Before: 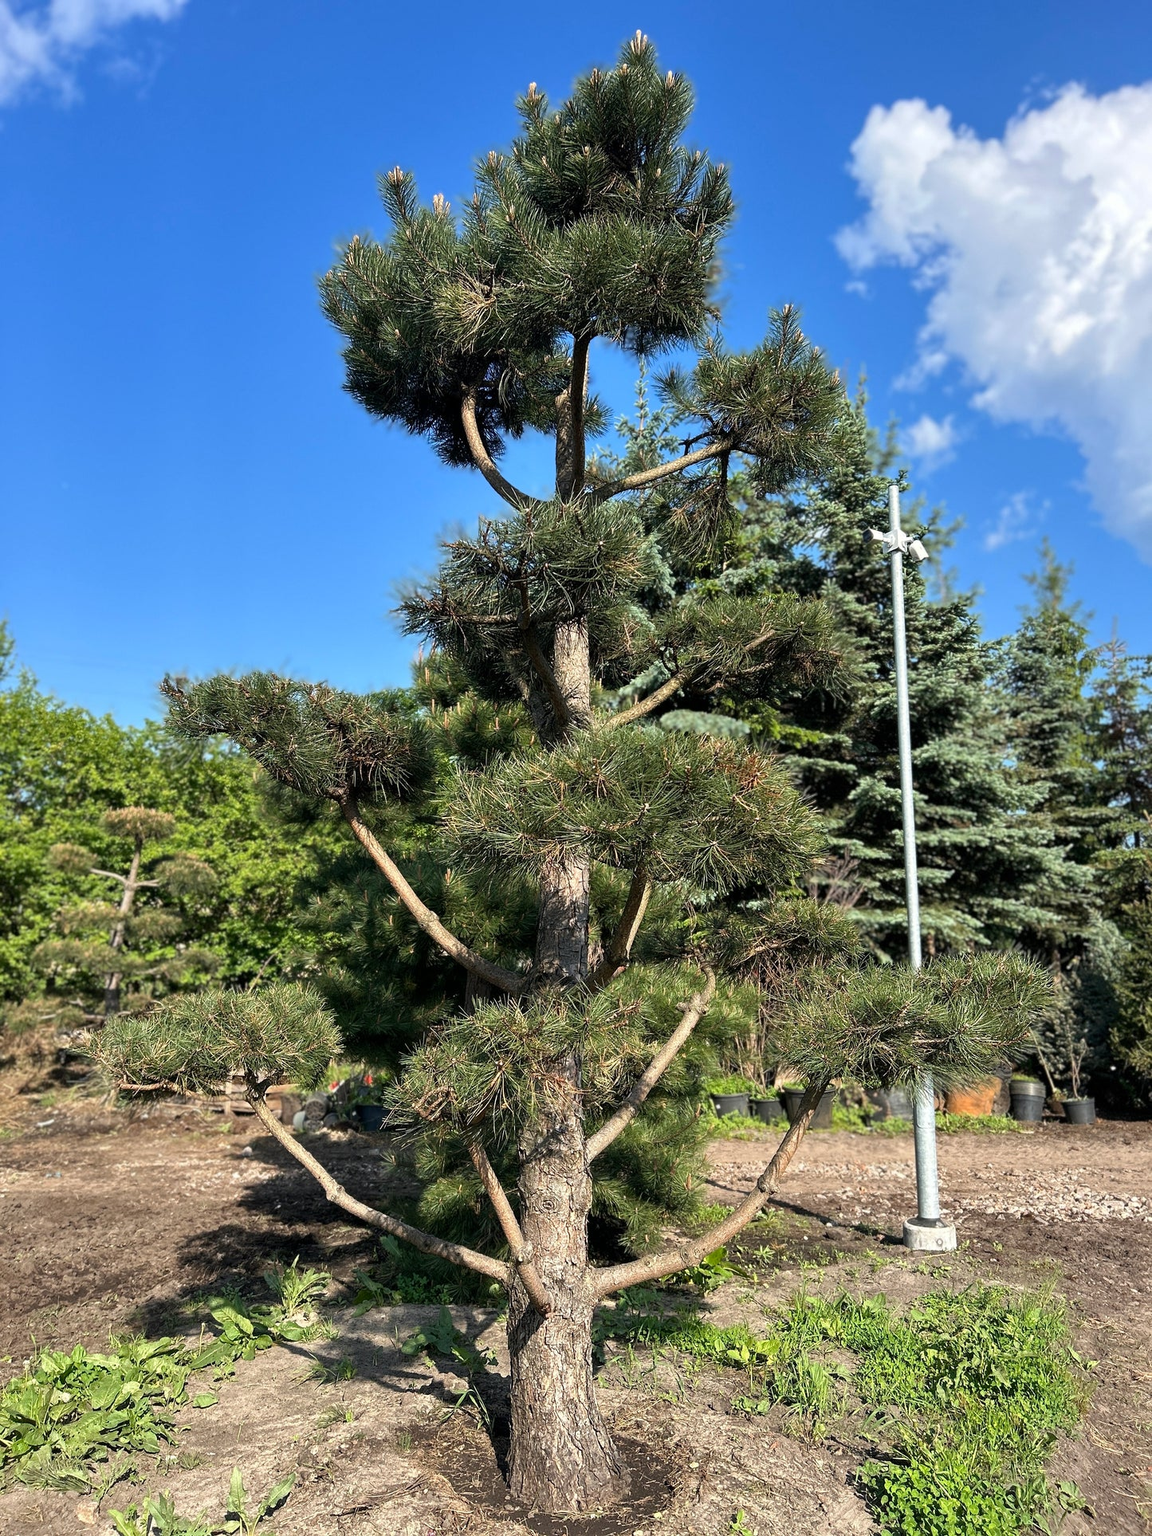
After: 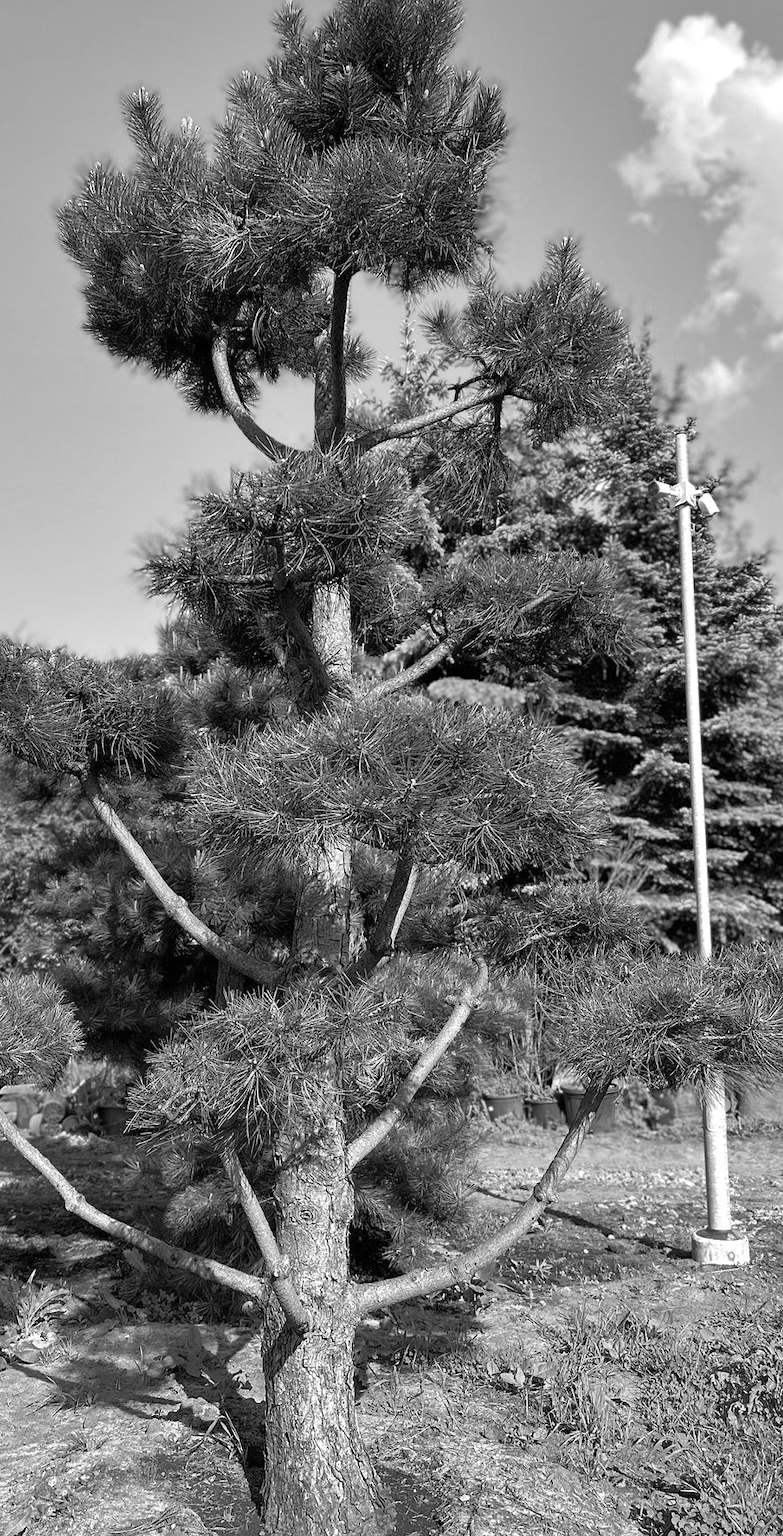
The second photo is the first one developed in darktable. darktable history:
crop and rotate: left 23.17%, top 5.628%, right 14.179%, bottom 2.287%
shadows and highlights: on, module defaults
color calibration: output gray [0.28, 0.41, 0.31, 0], illuminant custom, x 0.262, y 0.52, temperature 7045 K
